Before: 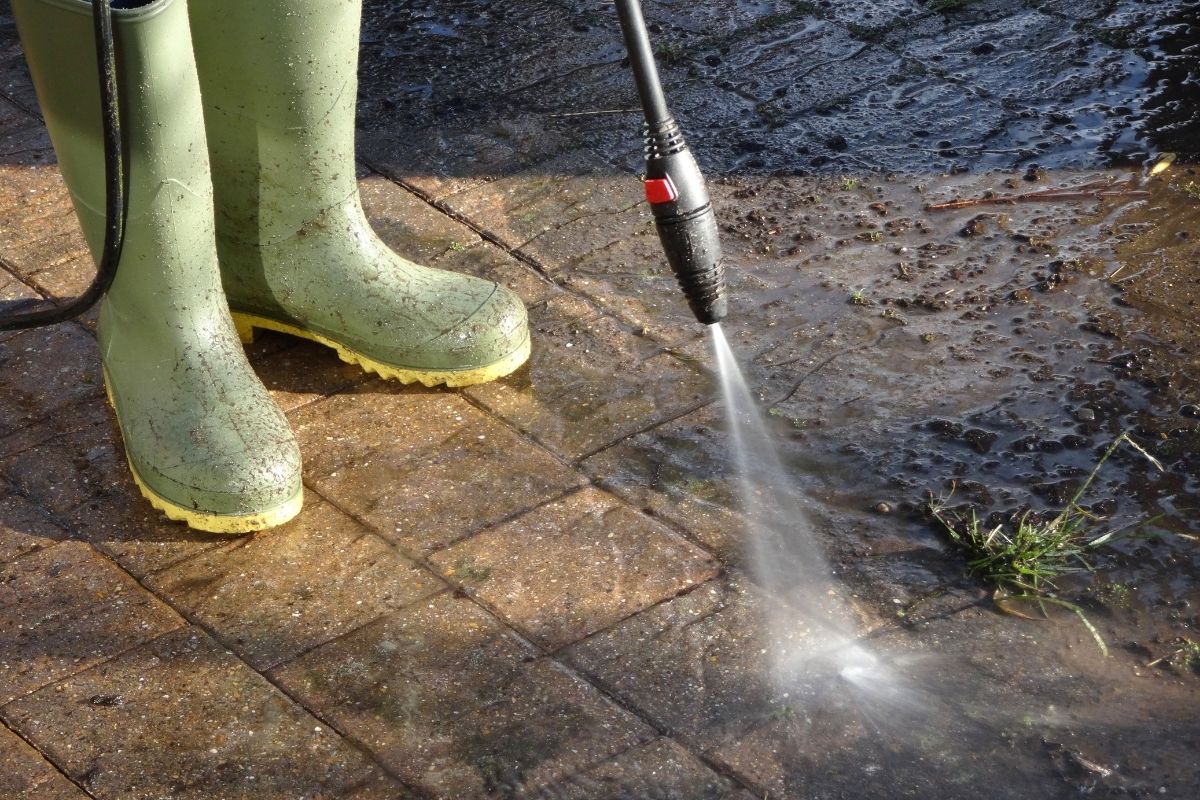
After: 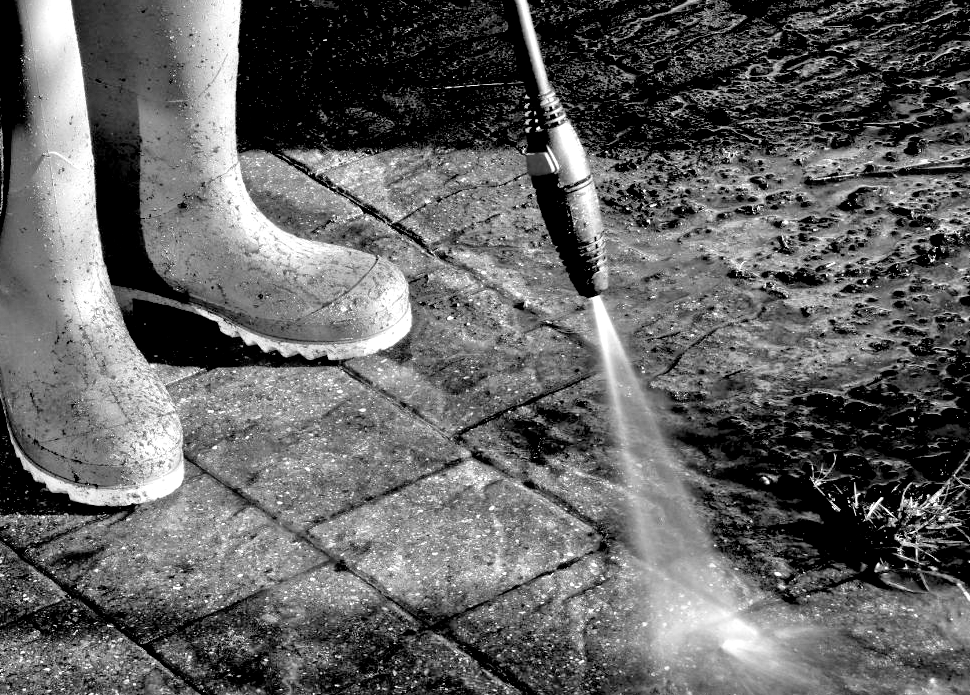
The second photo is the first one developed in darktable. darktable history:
exposure: black level correction 0.056, exposure -0.039 EV, compensate highlight preservation false
contrast brightness saturation: contrast 0.12, brightness -0.12, saturation 0.2
crop: left 9.929%, top 3.475%, right 9.188%, bottom 9.529%
tone equalizer: -7 EV 0.15 EV, -6 EV 0.6 EV, -5 EV 1.15 EV, -4 EV 1.33 EV, -3 EV 1.15 EV, -2 EV 0.6 EV, -1 EV 0.15 EV, mask exposure compensation -0.5 EV
color balance: contrast 8.5%, output saturation 105%
monochrome: on, module defaults
